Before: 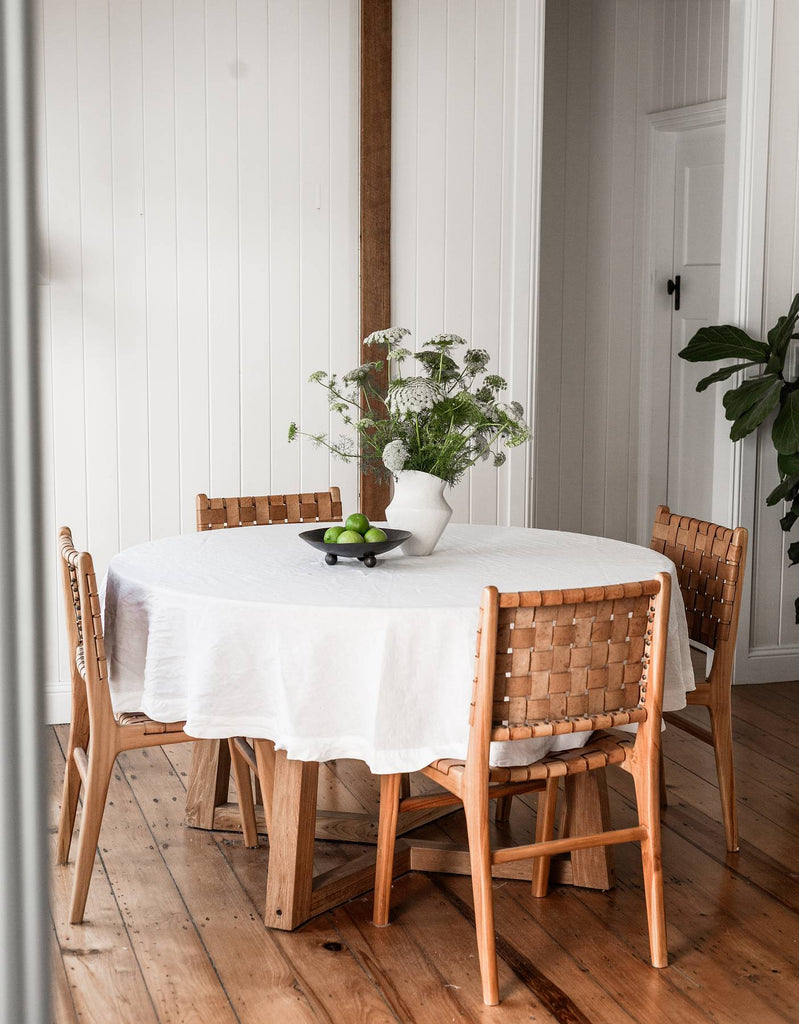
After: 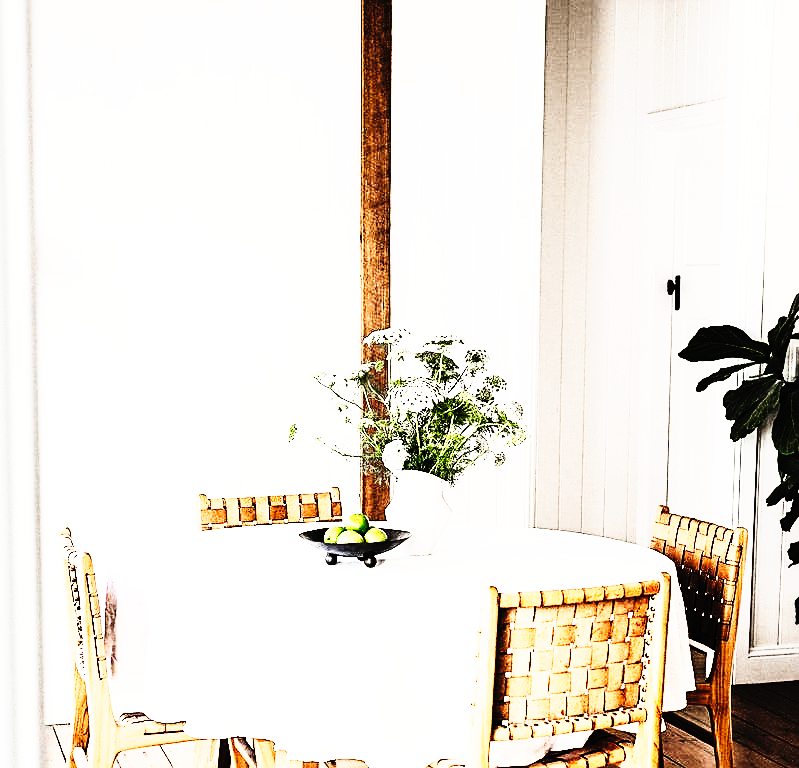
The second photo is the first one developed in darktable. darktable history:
contrast brightness saturation: contrast 0.14, brightness 0.21
tone curve: curves: ch0 [(0, 0) (0.003, 0.005) (0.011, 0.008) (0.025, 0.01) (0.044, 0.014) (0.069, 0.017) (0.1, 0.022) (0.136, 0.028) (0.177, 0.037) (0.224, 0.049) (0.277, 0.091) (0.335, 0.168) (0.399, 0.292) (0.468, 0.463) (0.543, 0.637) (0.623, 0.792) (0.709, 0.903) (0.801, 0.963) (0.898, 0.985) (1, 1)], preserve colors none
crop: bottom 24.988%
sharpen: on, module defaults
rgb curve: curves: ch0 [(0, 0) (0.21, 0.15) (0.24, 0.21) (0.5, 0.75) (0.75, 0.96) (0.89, 0.99) (1, 1)]; ch1 [(0, 0.02) (0.21, 0.13) (0.25, 0.2) (0.5, 0.67) (0.75, 0.9) (0.89, 0.97) (1, 1)]; ch2 [(0, 0.02) (0.21, 0.13) (0.25, 0.2) (0.5, 0.67) (0.75, 0.9) (0.89, 0.97) (1, 1)], compensate middle gray true
